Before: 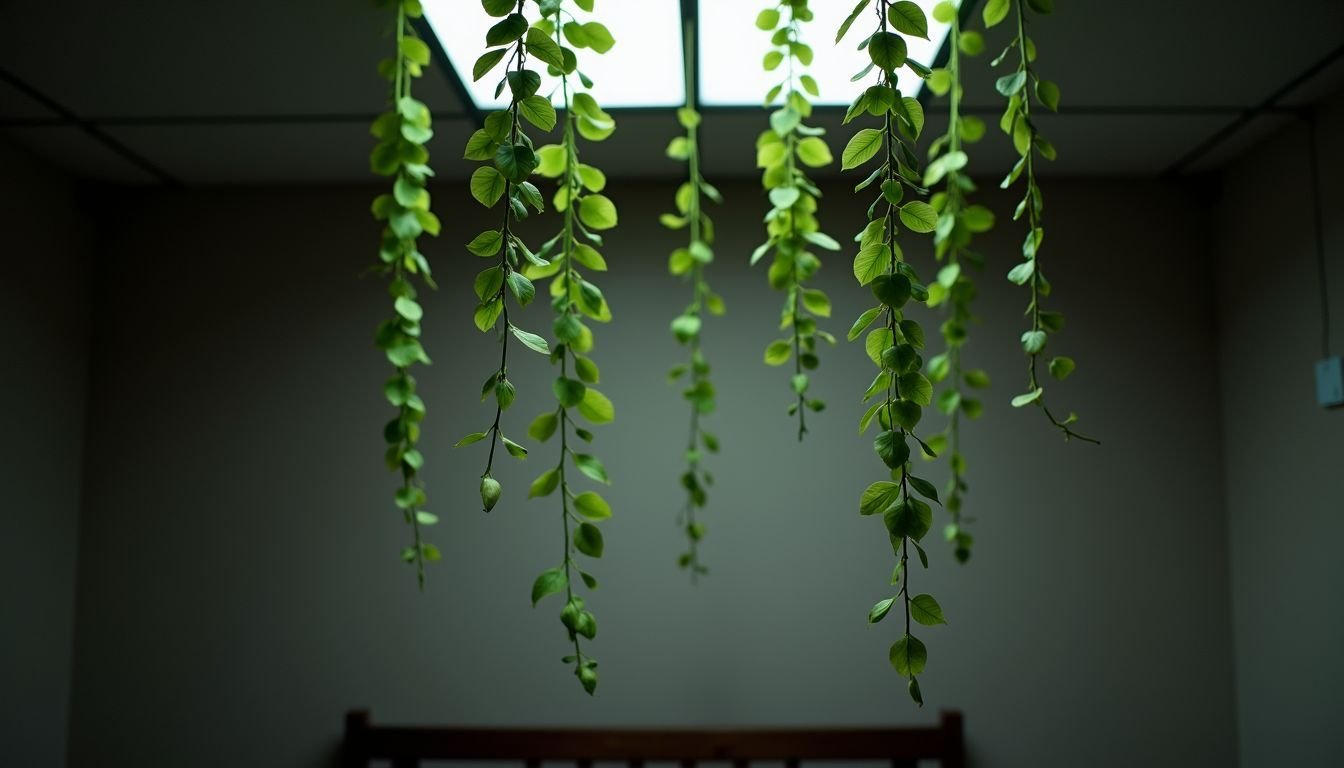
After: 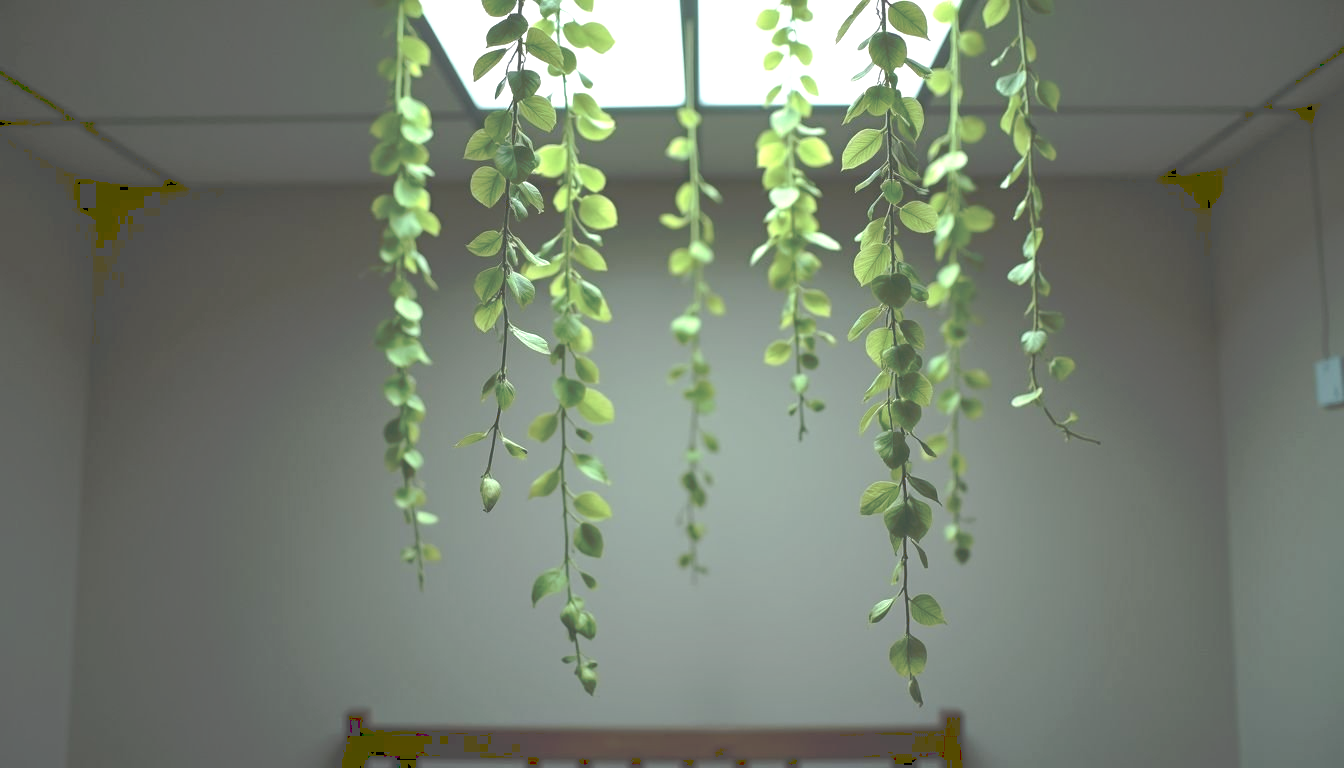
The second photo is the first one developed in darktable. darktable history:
local contrast: mode bilateral grid, contrast 20, coarseness 50, detail 120%, midtone range 0.2
tone curve: curves: ch0 [(0, 0) (0.003, 0.326) (0.011, 0.332) (0.025, 0.352) (0.044, 0.378) (0.069, 0.4) (0.1, 0.416) (0.136, 0.432) (0.177, 0.468) (0.224, 0.509) (0.277, 0.554) (0.335, 0.6) (0.399, 0.642) (0.468, 0.693) (0.543, 0.753) (0.623, 0.818) (0.709, 0.897) (0.801, 0.974) (0.898, 0.991) (1, 1)], preserve colors none
